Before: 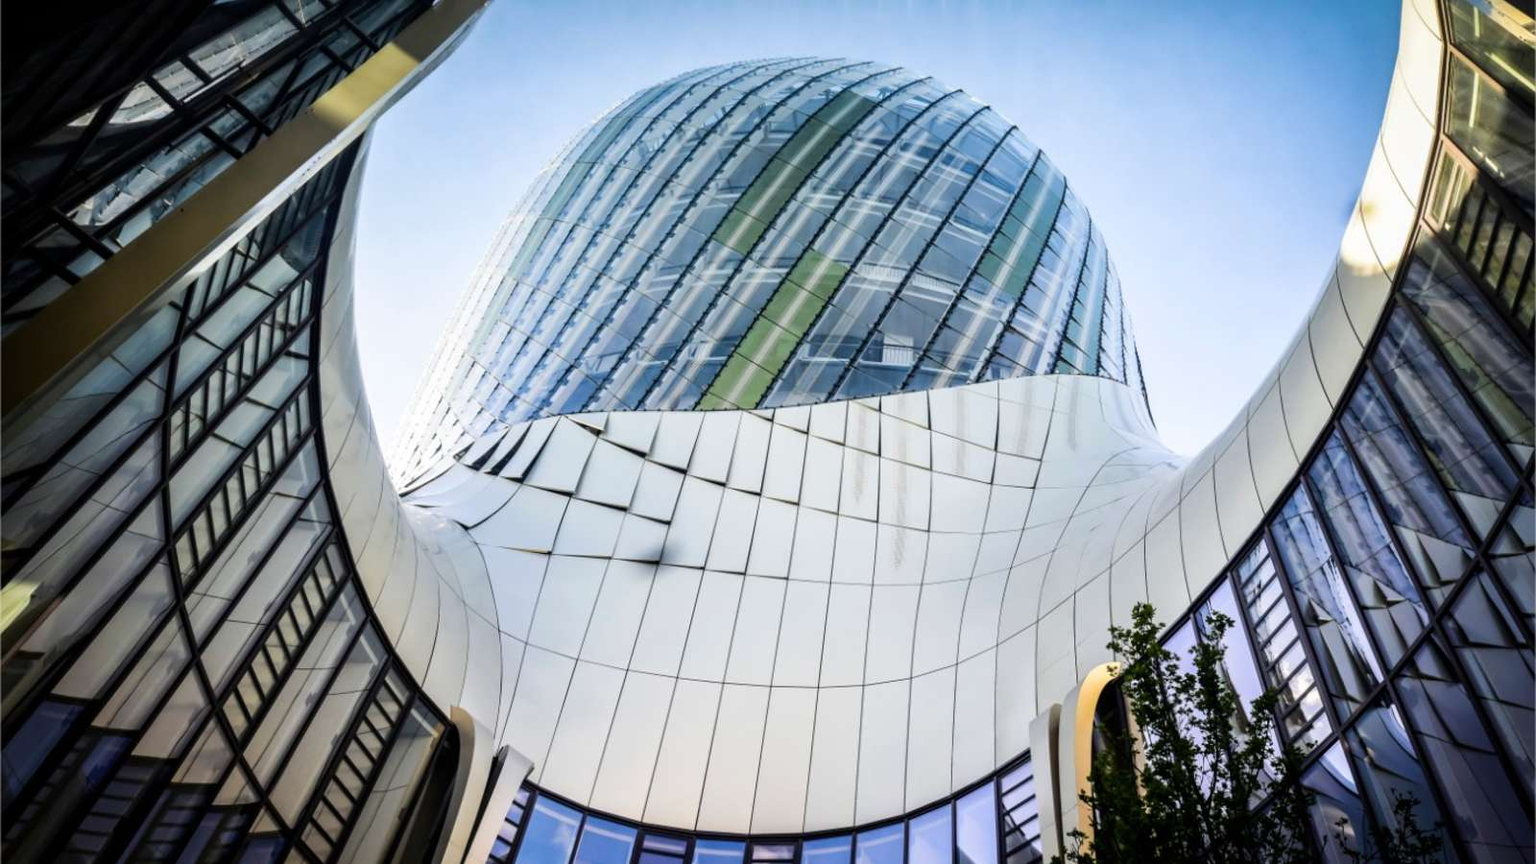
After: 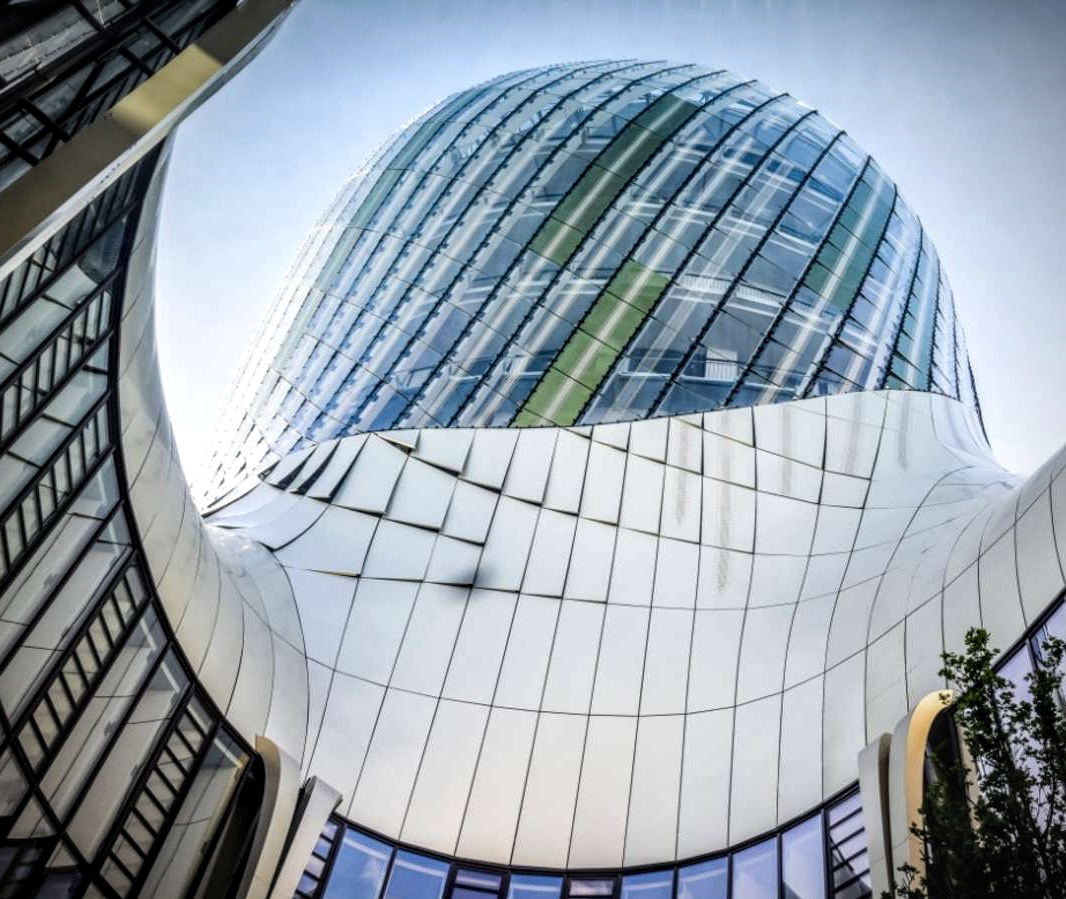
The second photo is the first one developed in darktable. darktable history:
local contrast: highlights 62%, detail 143%, midtone range 0.425
crop and rotate: left 13.466%, right 19.902%
vignetting: width/height ratio 1.098
